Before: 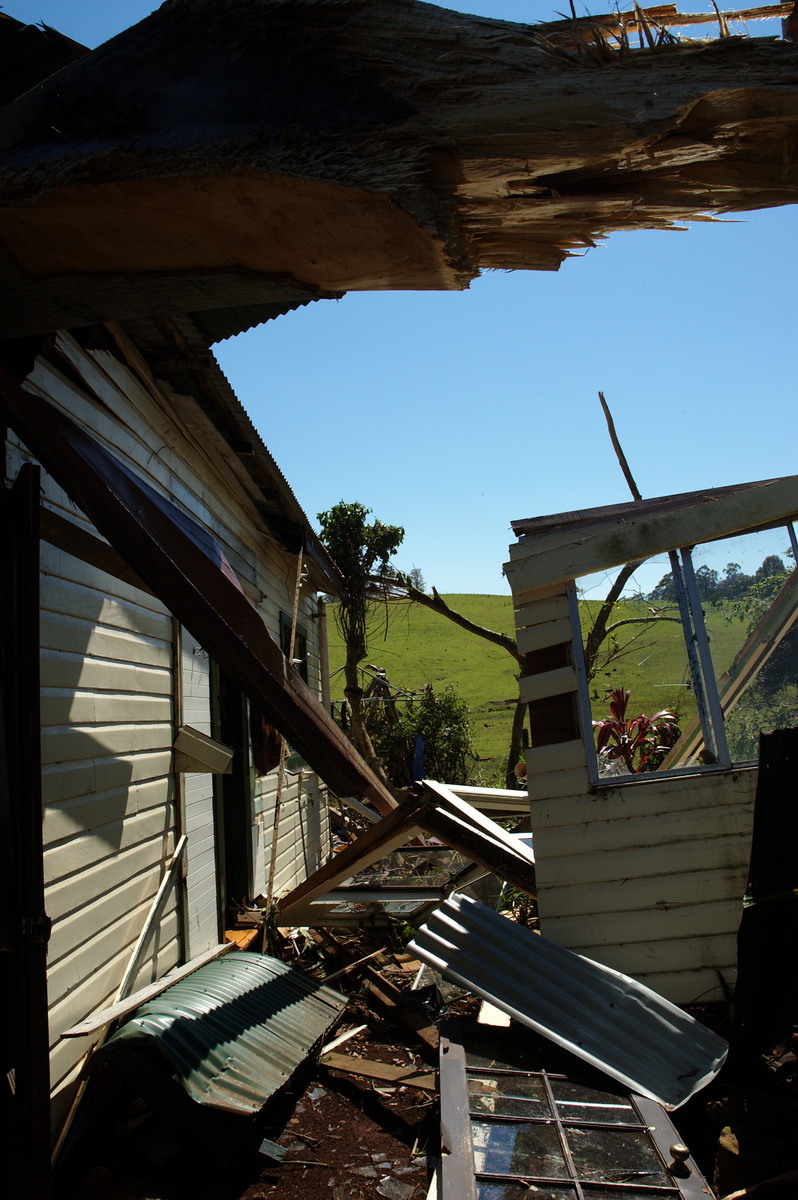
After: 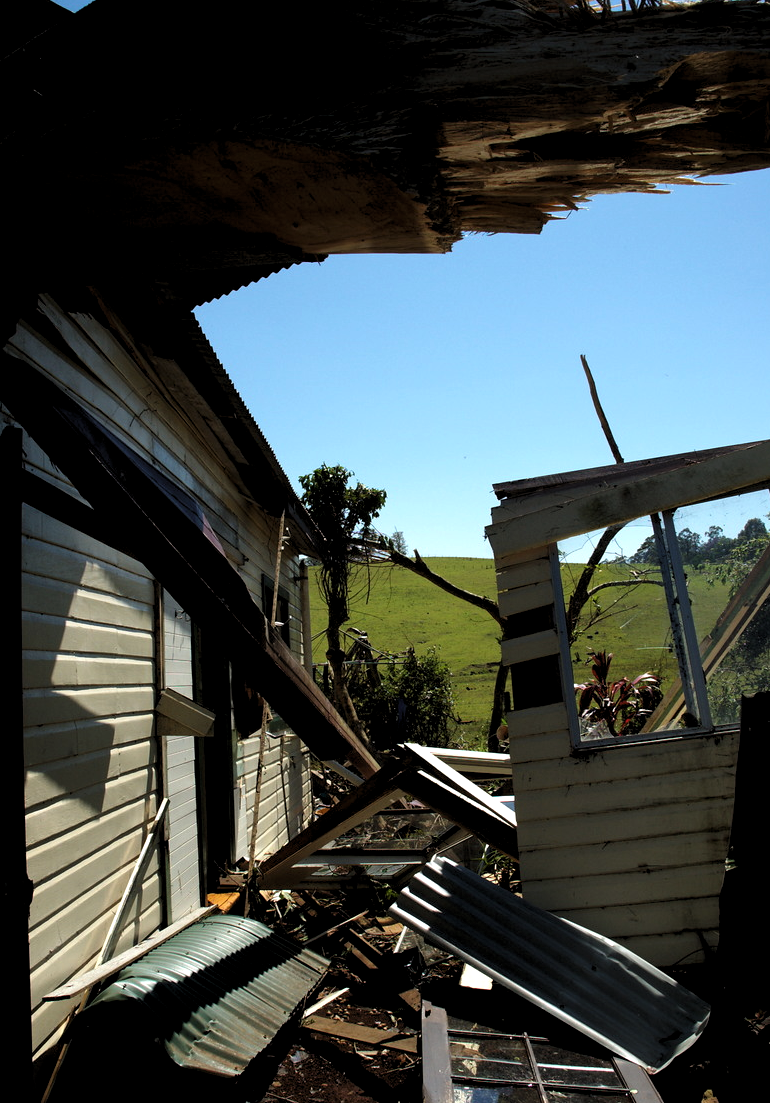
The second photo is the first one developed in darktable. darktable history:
levels: levels [0.062, 0.494, 0.925]
crop: left 2.265%, top 3.131%, right 1.218%, bottom 4.886%
